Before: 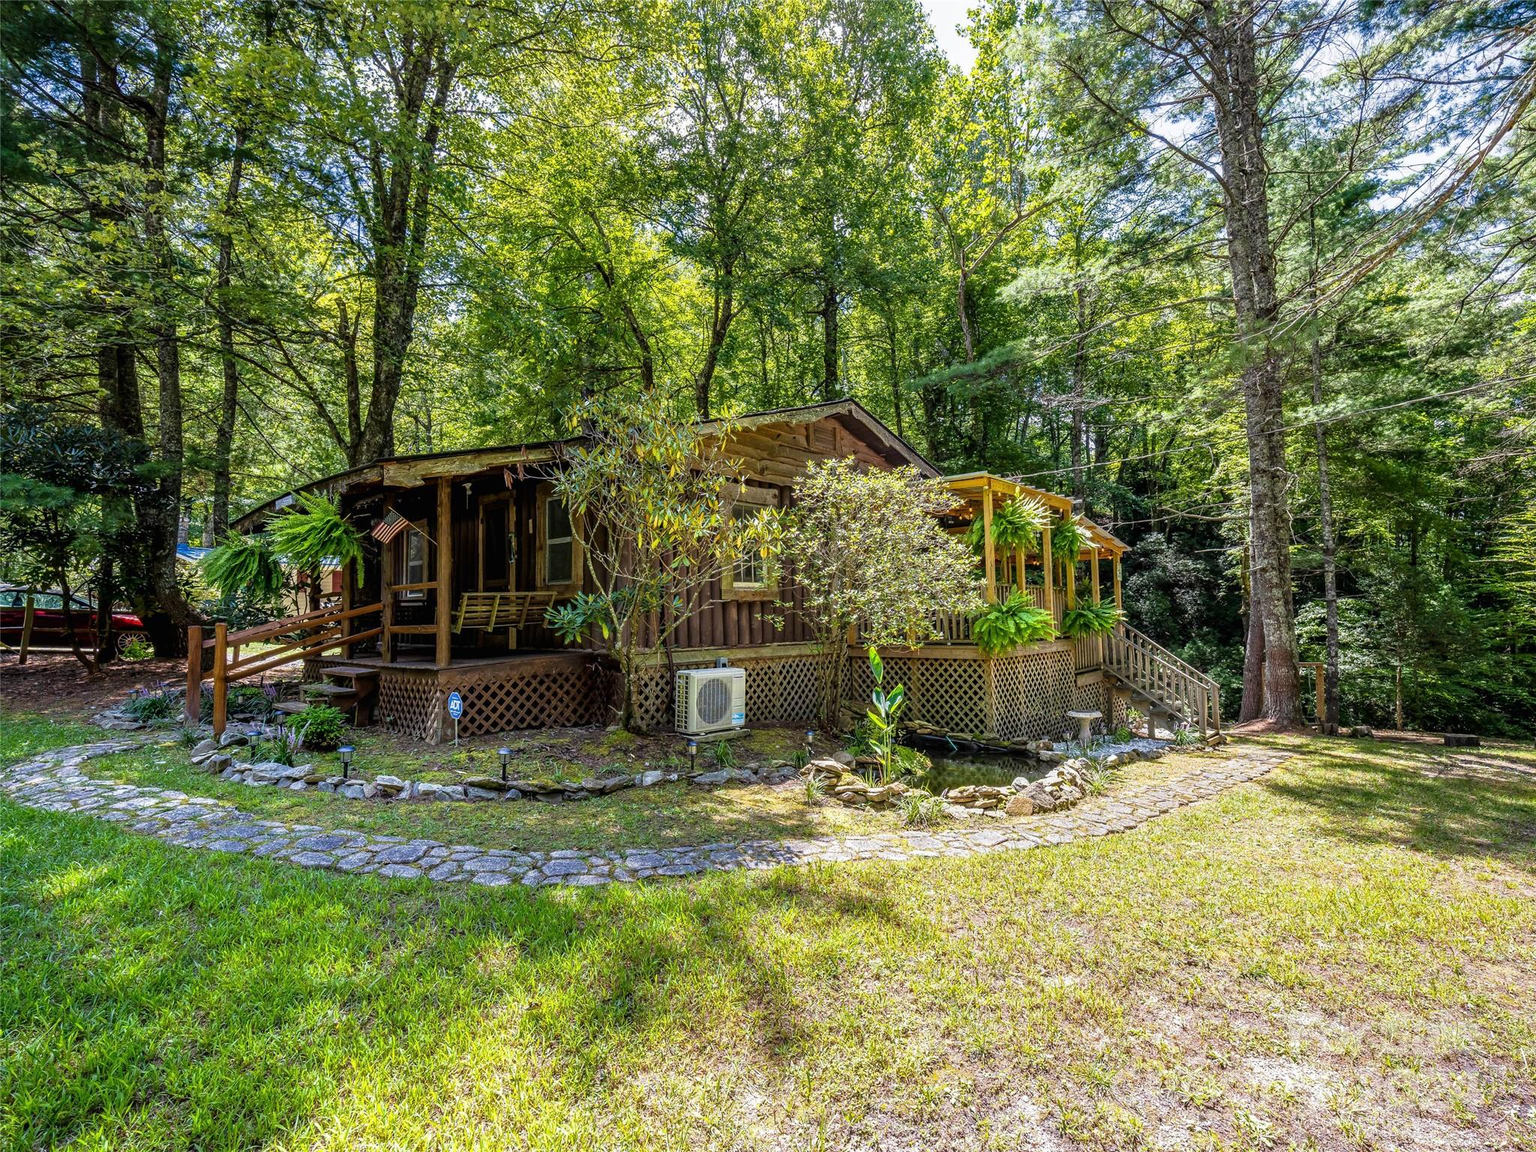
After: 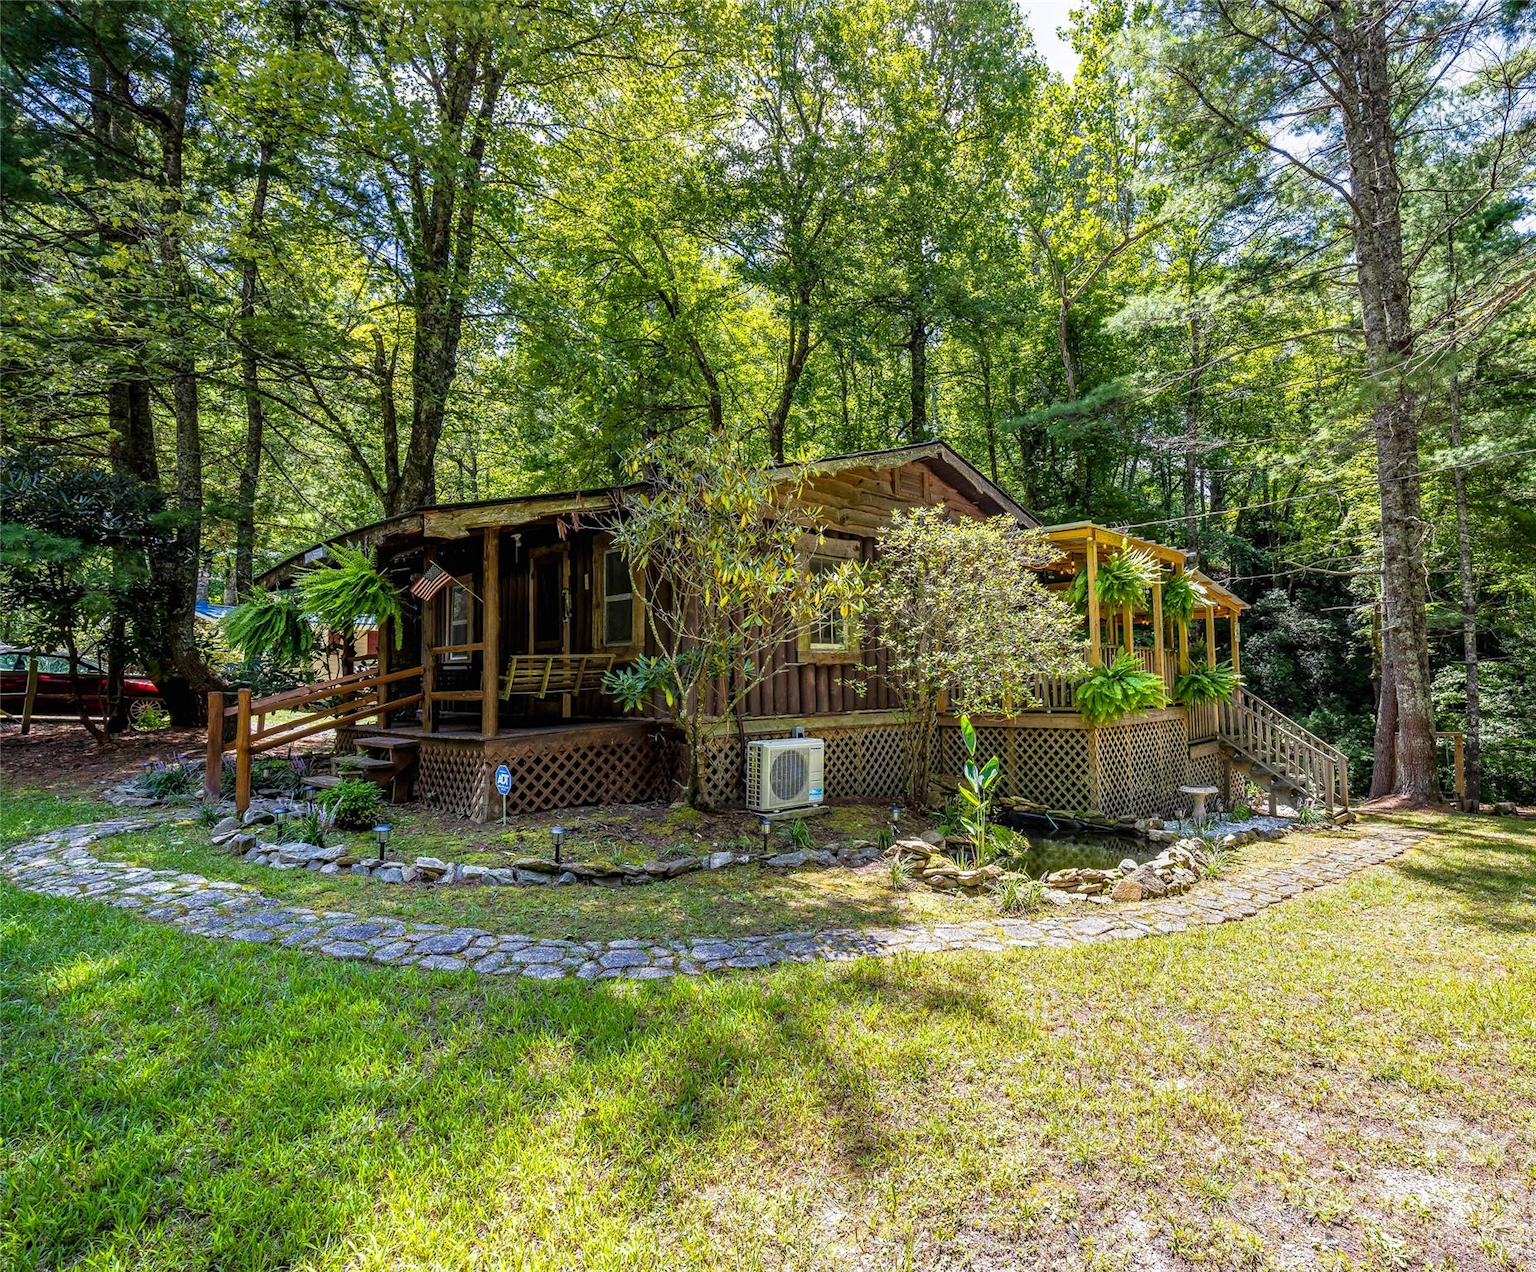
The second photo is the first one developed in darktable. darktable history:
crop: right 9.509%, bottom 0.031%
haze removal: compatibility mode true, adaptive false
